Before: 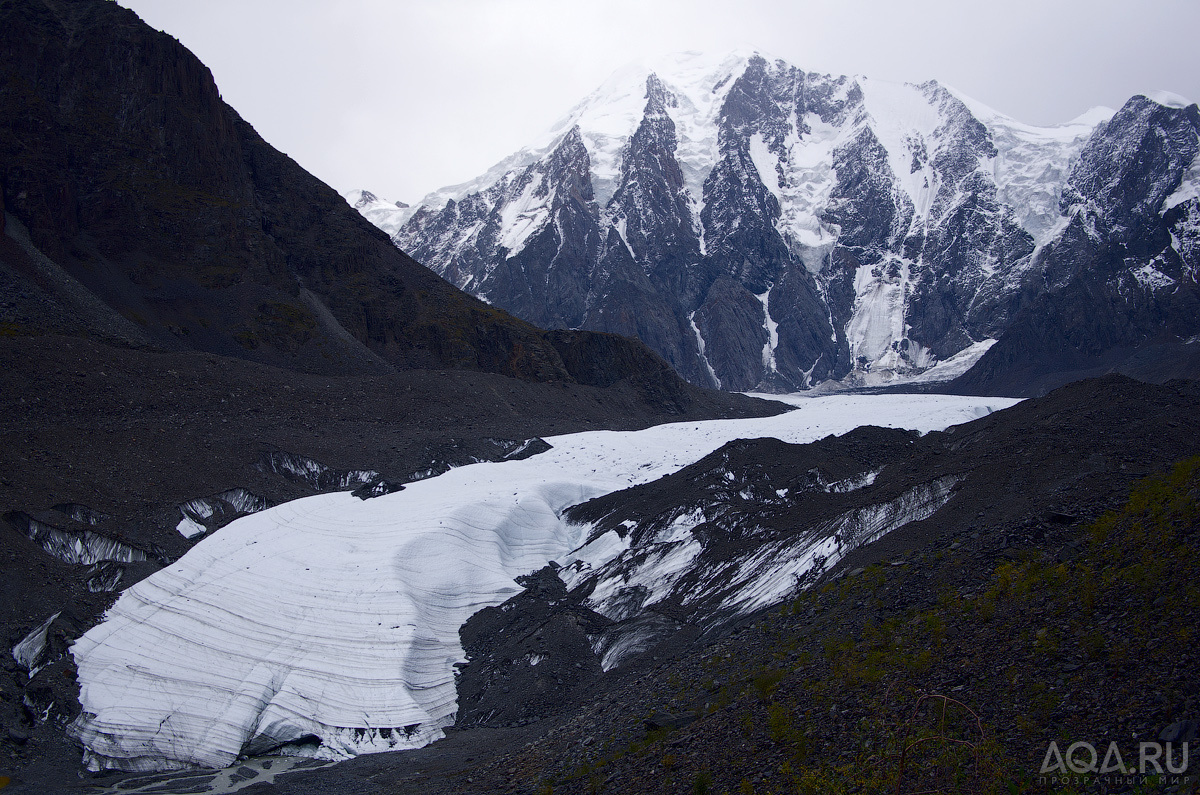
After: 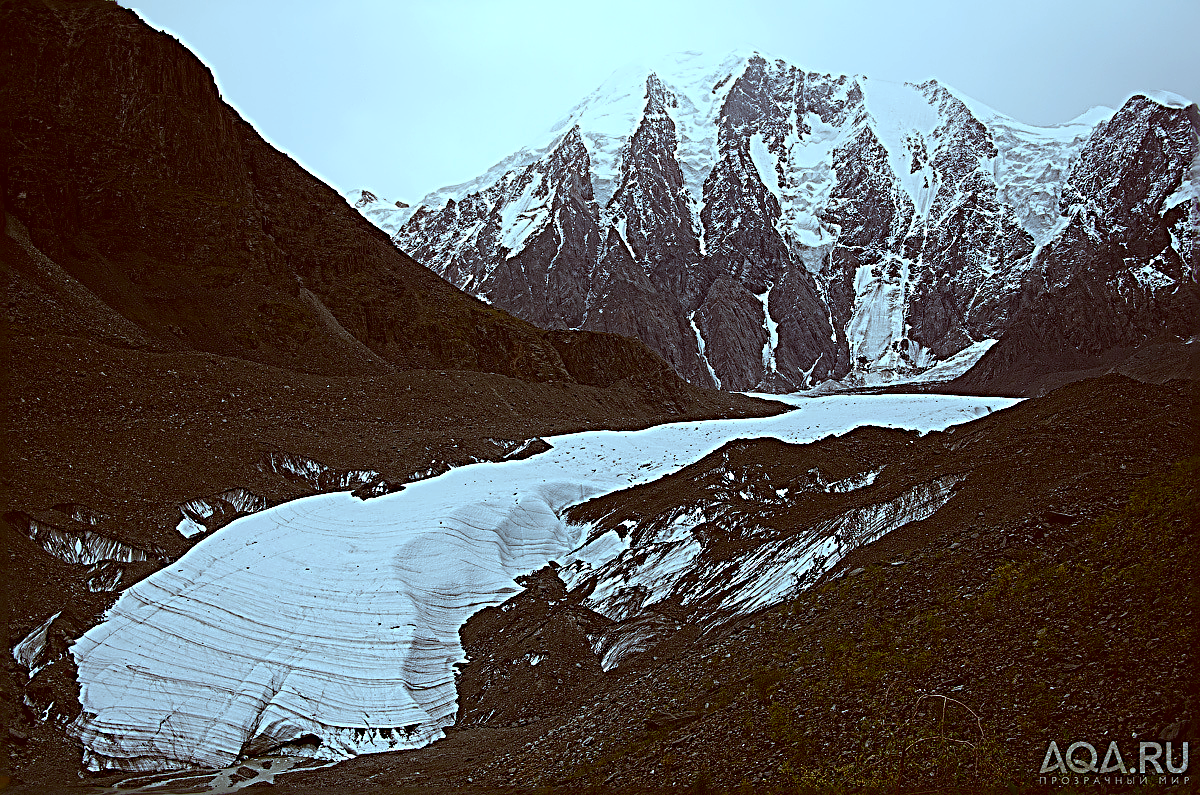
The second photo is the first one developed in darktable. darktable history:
sharpen: radius 3.158, amount 1.731
color correction: highlights a* -14.62, highlights b* -16.22, shadows a* 10.12, shadows b* 29.4
